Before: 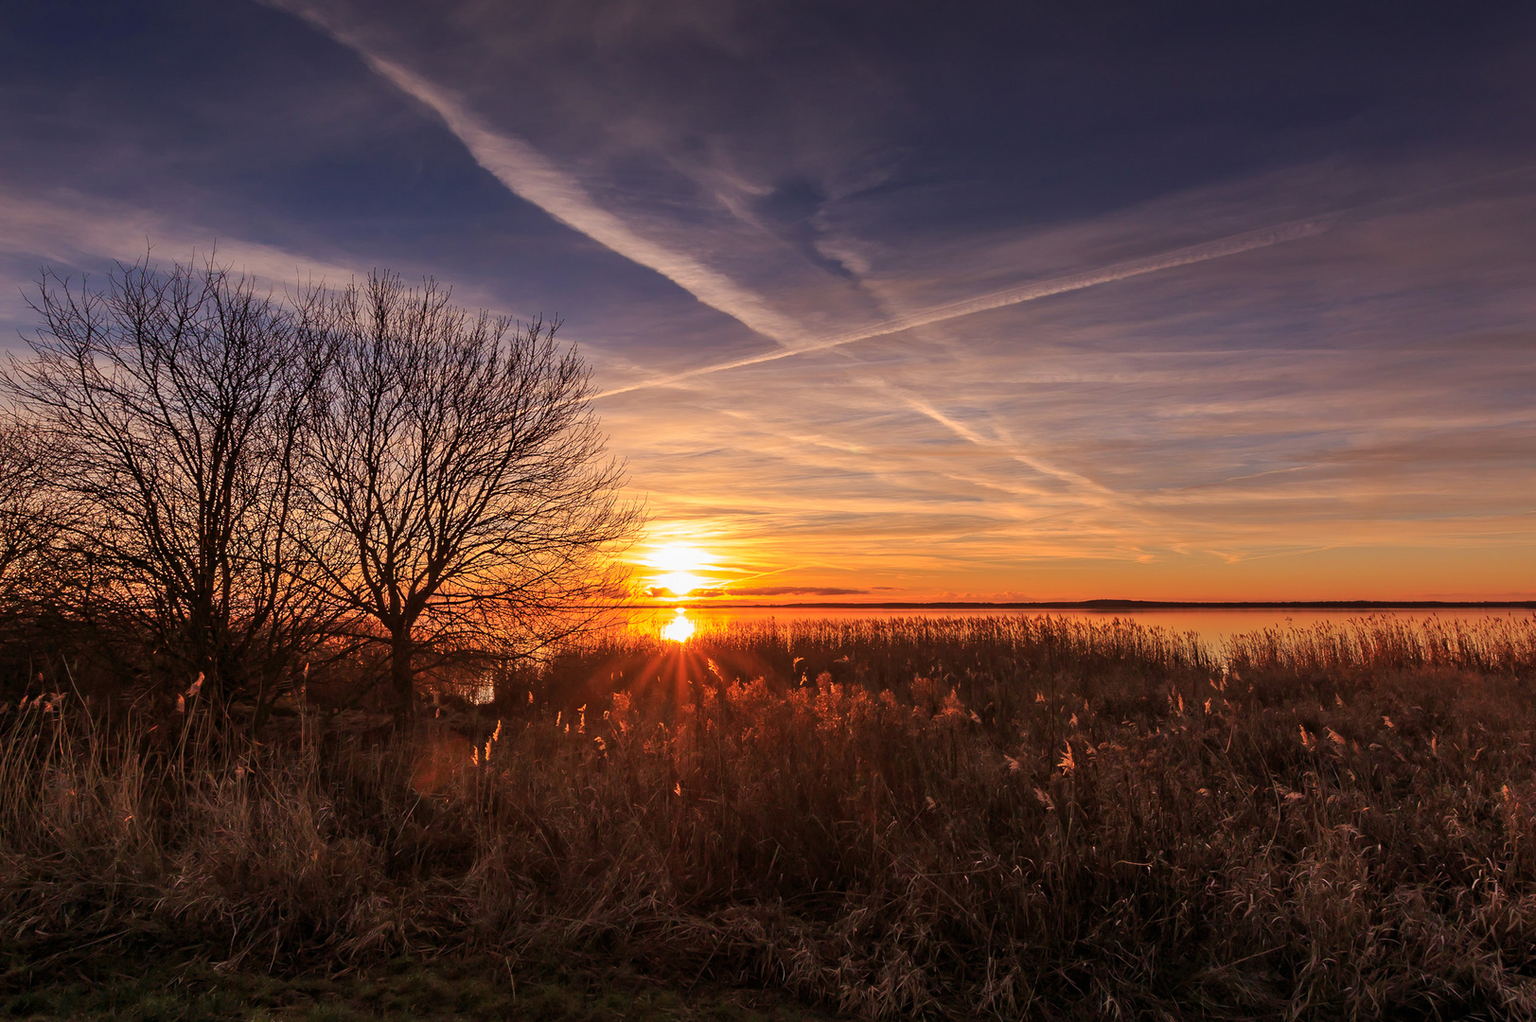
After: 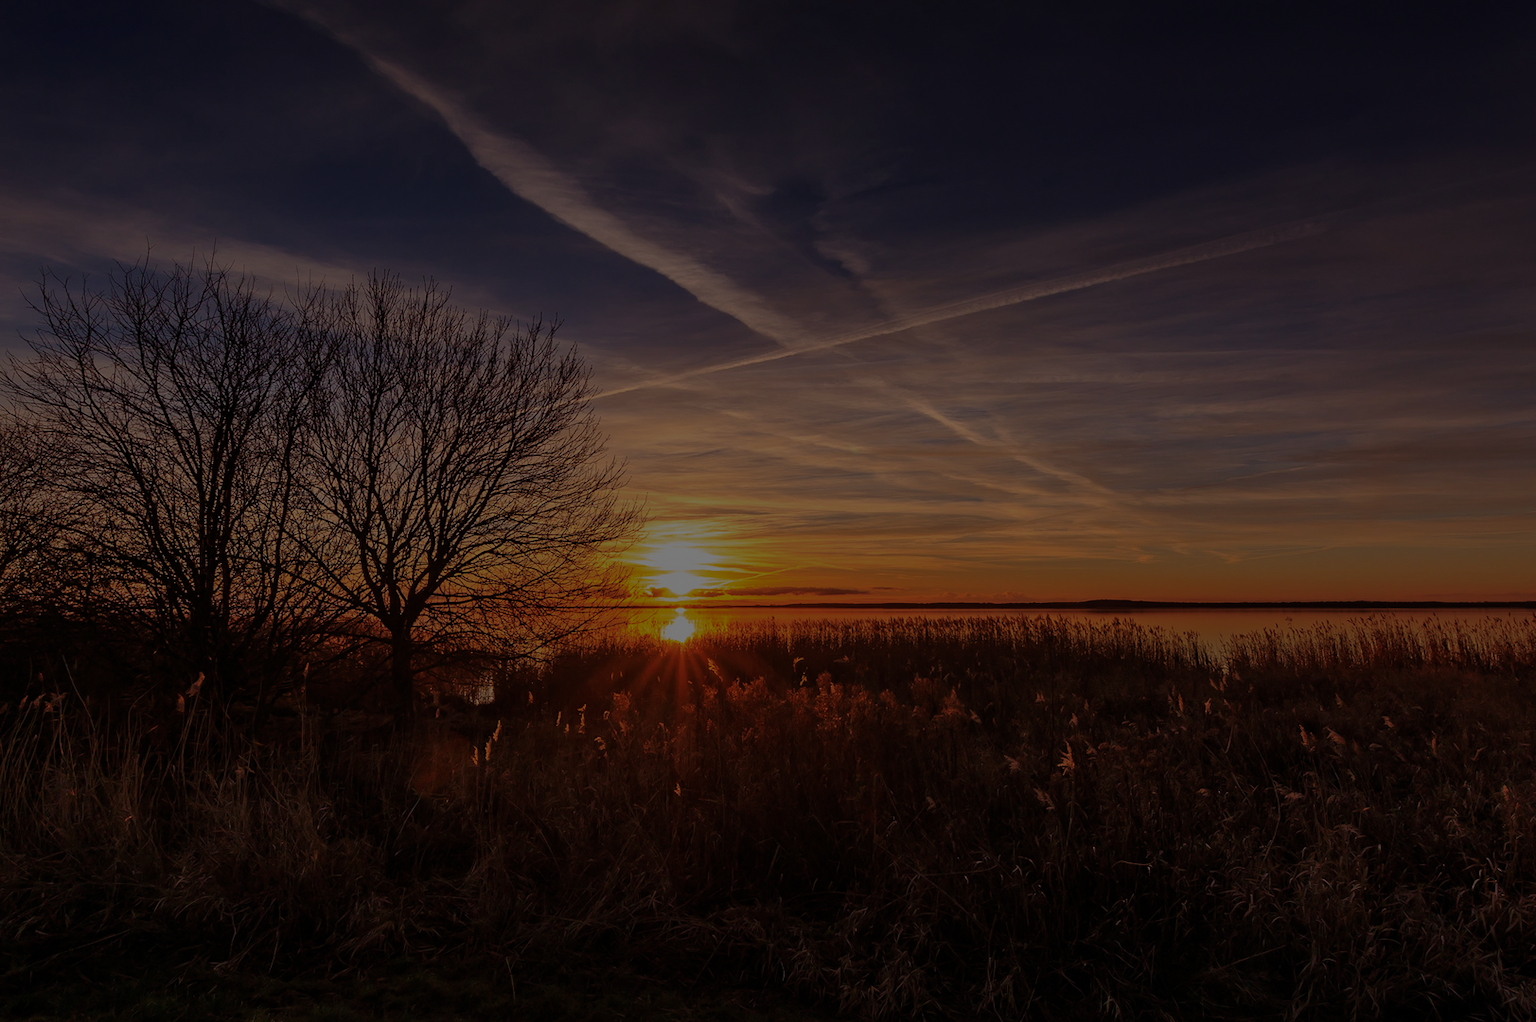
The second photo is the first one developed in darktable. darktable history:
exposure: exposure -0.987 EV, compensate exposure bias true, compensate highlight preservation false
